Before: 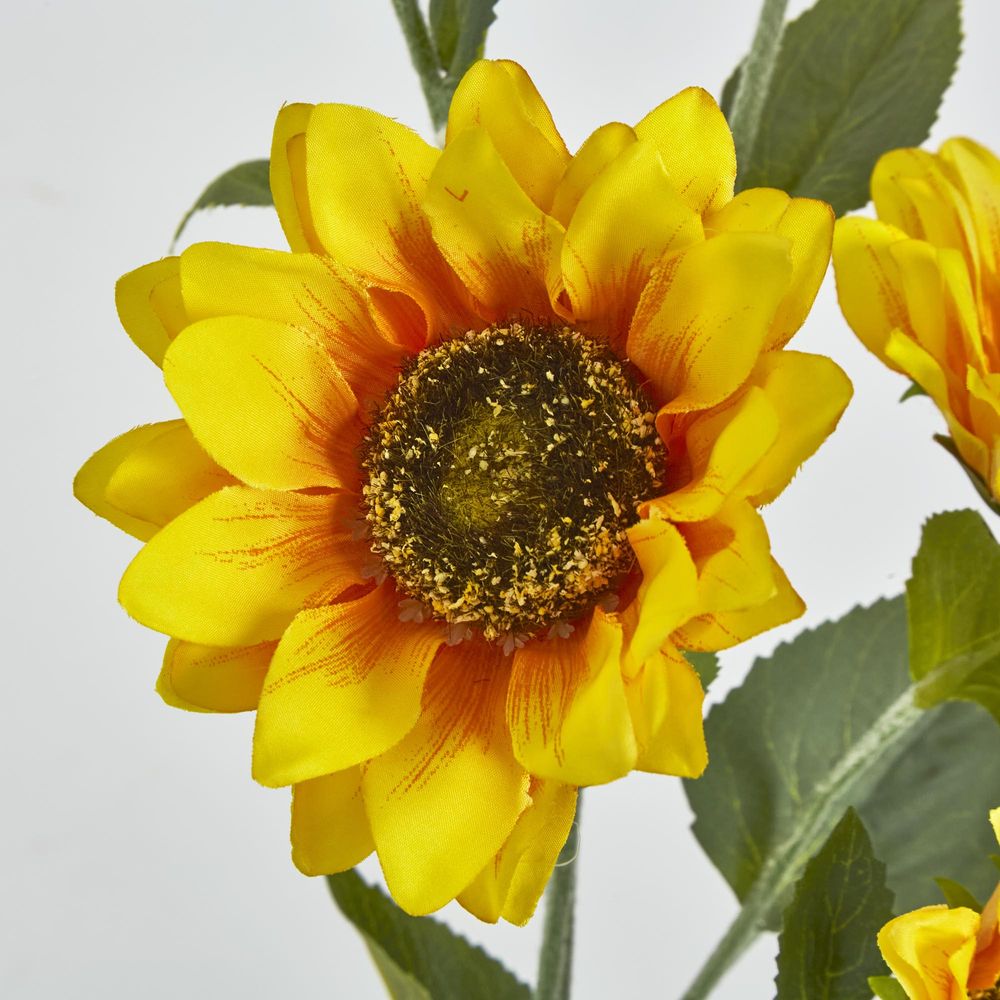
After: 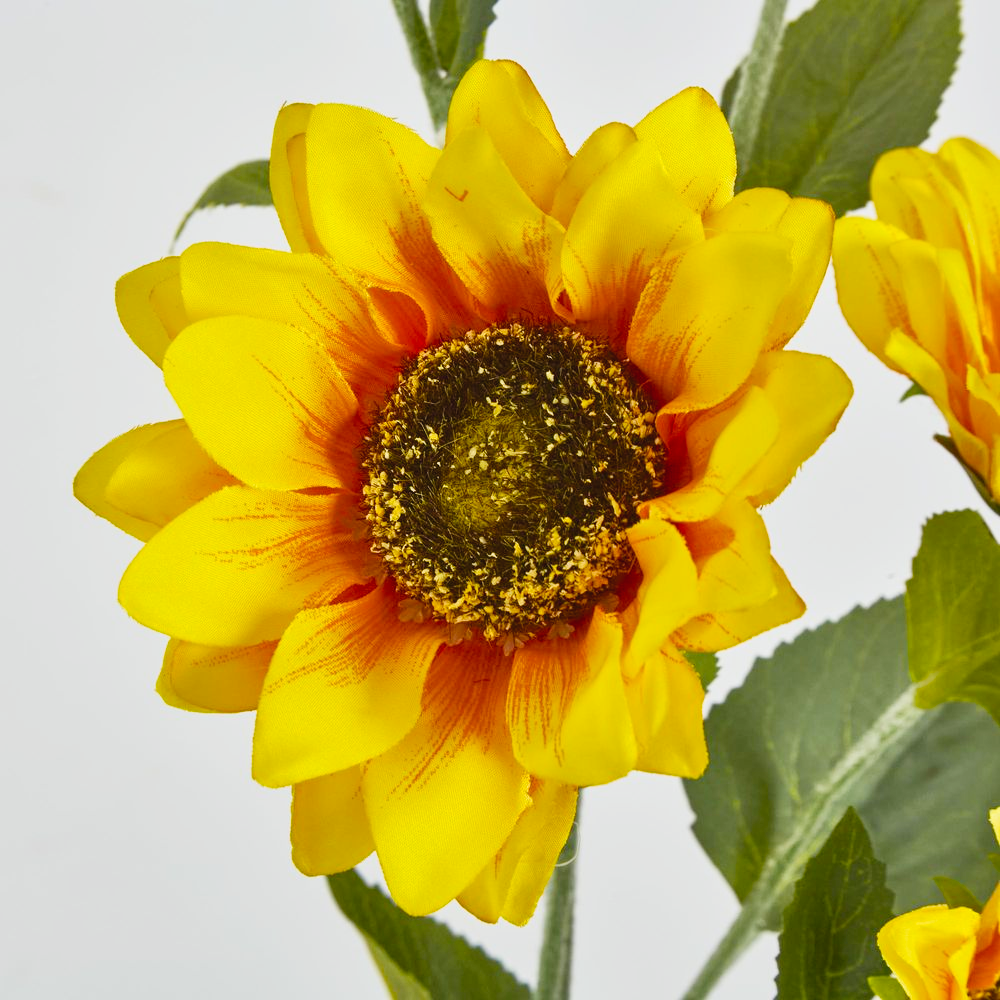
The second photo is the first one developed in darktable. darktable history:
tone curve: curves: ch0 [(0, 0.021) (0.049, 0.044) (0.152, 0.14) (0.328, 0.357) (0.473, 0.529) (0.641, 0.705) (0.868, 0.887) (1, 0.969)]; ch1 [(0, 0) (0.322, 0.328) (0.43, 0.425) (0.474, 0.466) (0.502, 0.503) (0.522, 0.526) (0.564, 0.591) (0.602, 0.632) (0.677, 0.701) (0.859, 0.885) (1, 1)]; ch2 [(0, 0) (0.33, 0.301) (0.447, 0.44) (0.502, 0.505) (0.535, 0.554) (0.565, 0.598) (0.618, 0.629) (1, 1)], preserve colors none
color balance rgb: perceptual saturation grading › global saturation 10.58%, global vibrance 20%
